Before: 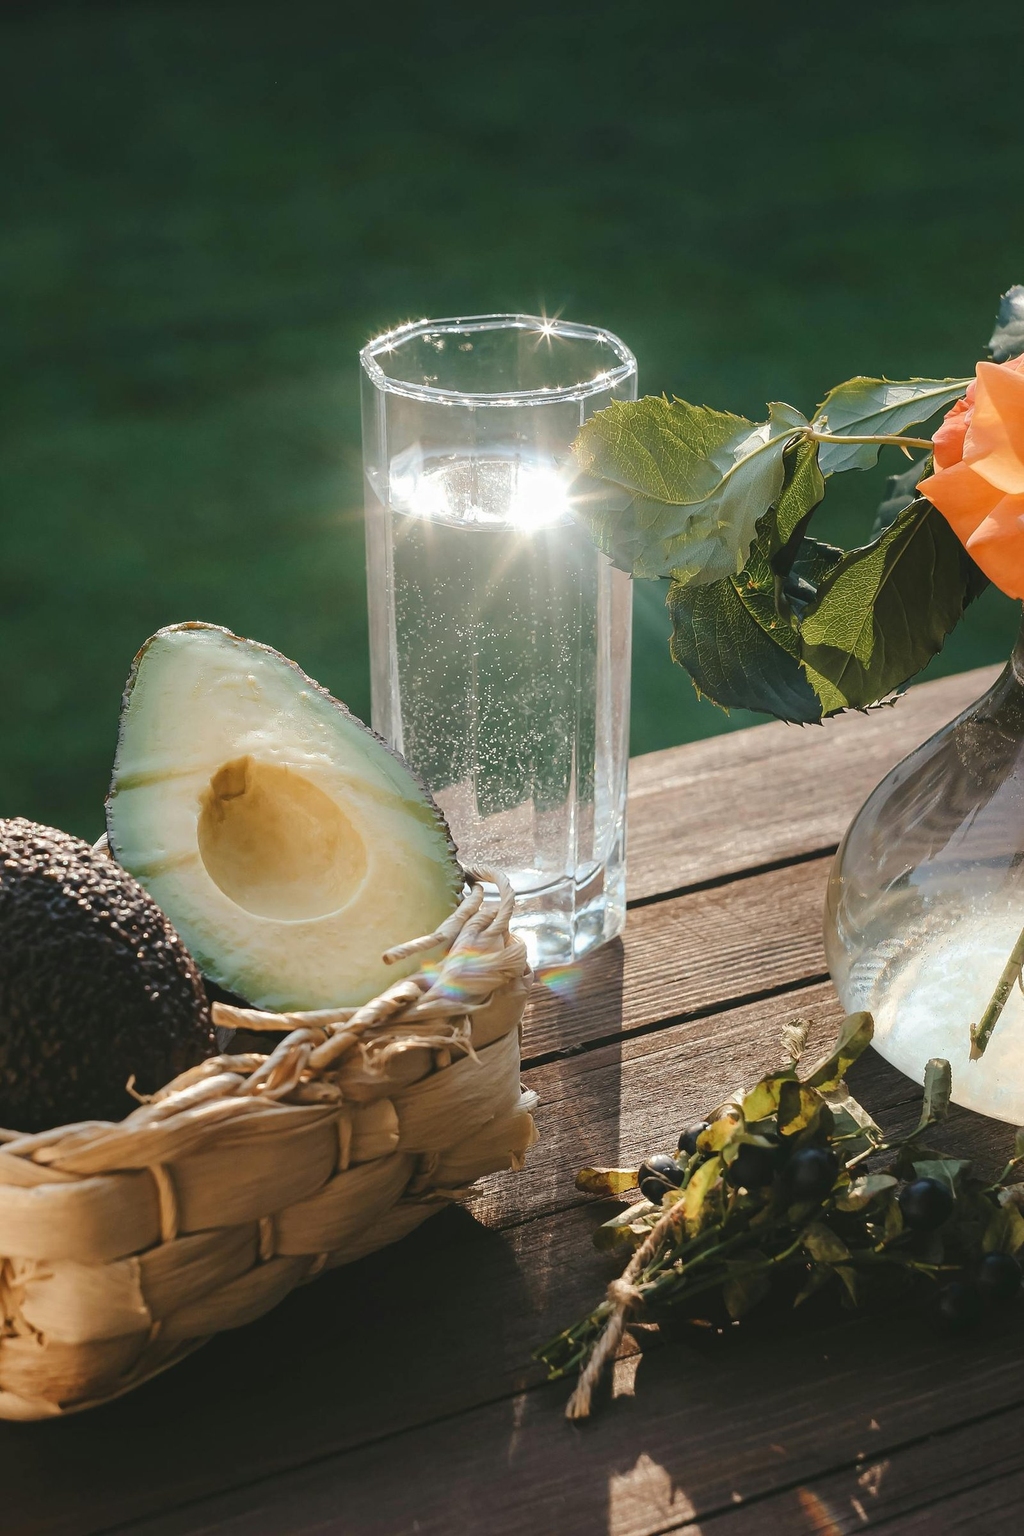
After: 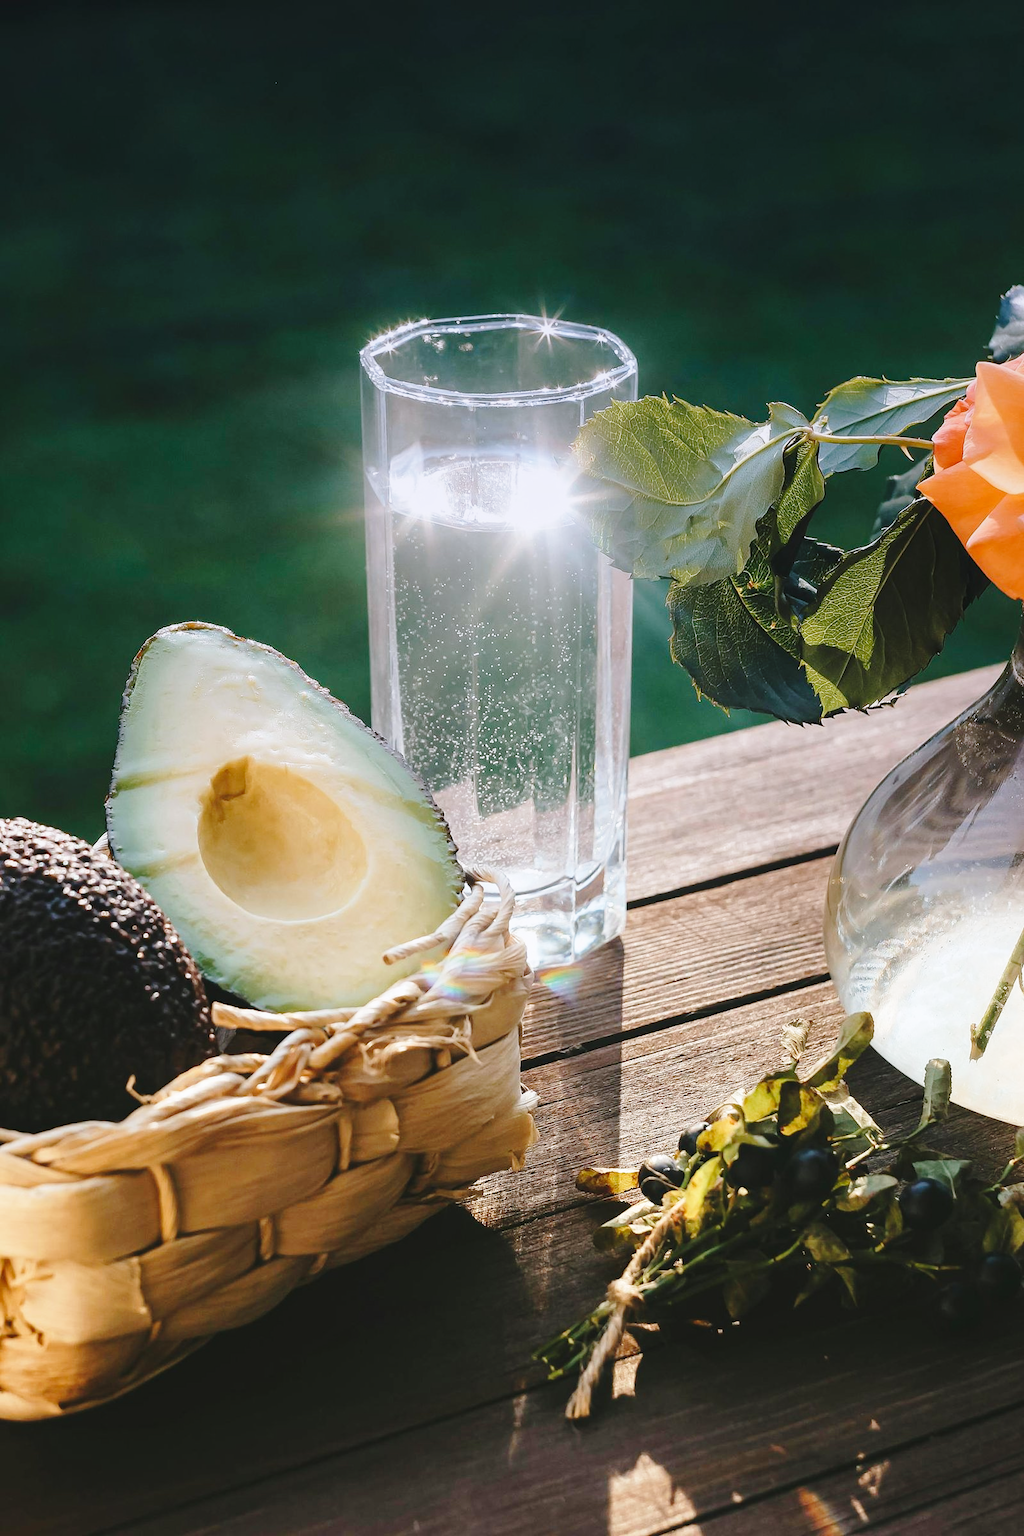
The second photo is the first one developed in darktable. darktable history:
graduated density: hue 238.83°, saturation 50%
base curve: curves: ch0 [(0, 0) (0.028, 0.03) (0.121, 0.232) (0.46, 0.748) (0.859, 0.968) (1, 1)], preserve colors none
